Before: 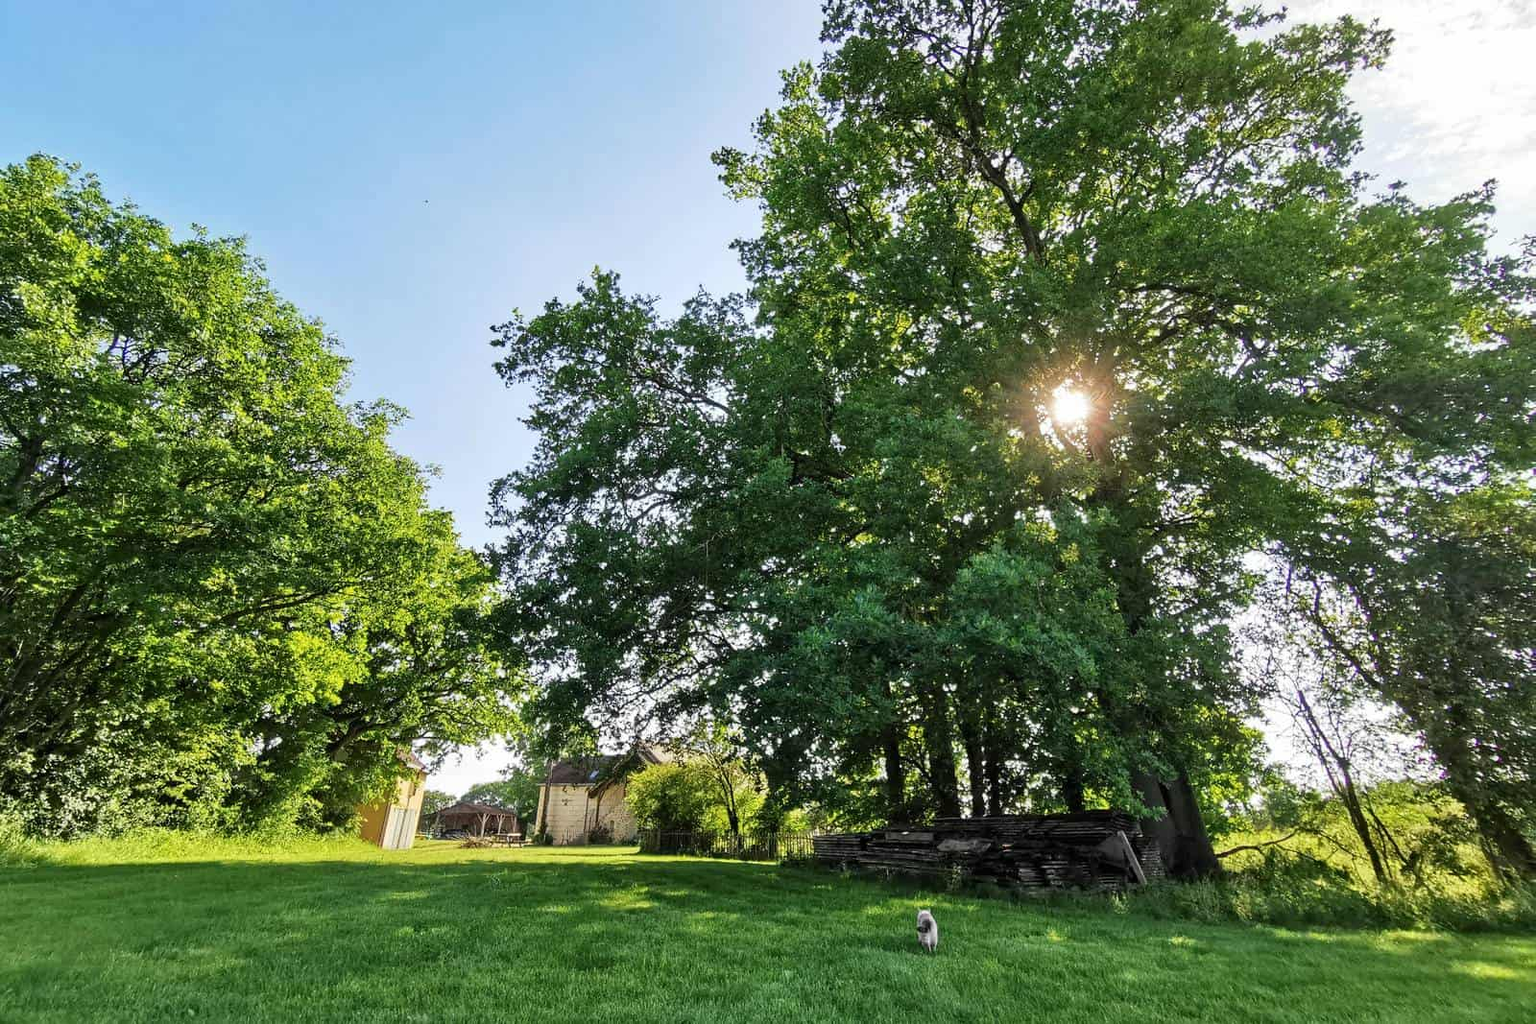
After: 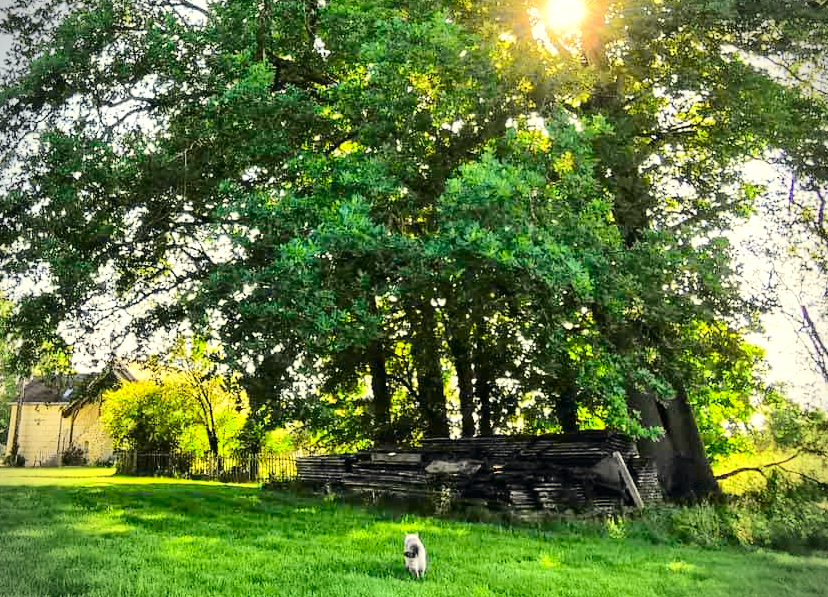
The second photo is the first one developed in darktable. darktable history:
tone curve: curves: ch0 [(0, 0) (0.11, 0.081) (0.256, 0.259) (0.398, 0.475) (0.498, 0.611) (0.65, 0.757) (0.835, 0.883) (1, 0.961)]; ch1 [(0, 0) (0.346, 0.307) (0.408, 0.369) (0.453, 0.457) (0.482, 0.479) (0.502, 0.498) (0.521, 0.51) (0.553, 0.554) (0.618, 0.65) (0.693, 0.727) (1, 1)]; ch2 [(0, 0) (0.366, 0.337) (0.434, 0.46) (0.485, 0.494) (0.5, 0.494) (0.511, 0.508) (0.537, 0.55) (0.579, 0.599) (0.621, 0.693) (1, 1)], color space Lab, independent channels, preserve colors none
exposure: black level correction 0, exposure 0.877 EV, compensate exposure bias true, compensate highlight preservation false
white balance: red 1.029, blue 0.92
vignetting: dithering 8-bit output, unbound false
crop: left 34.479%, top 38.822%, right 13.718%, bottom 5.172%
shadows and highlights: shadows -88.03, highlights -35.45, shadows color adjustment 99.15%, highlights color adjustment 0%, soften with gaussian
